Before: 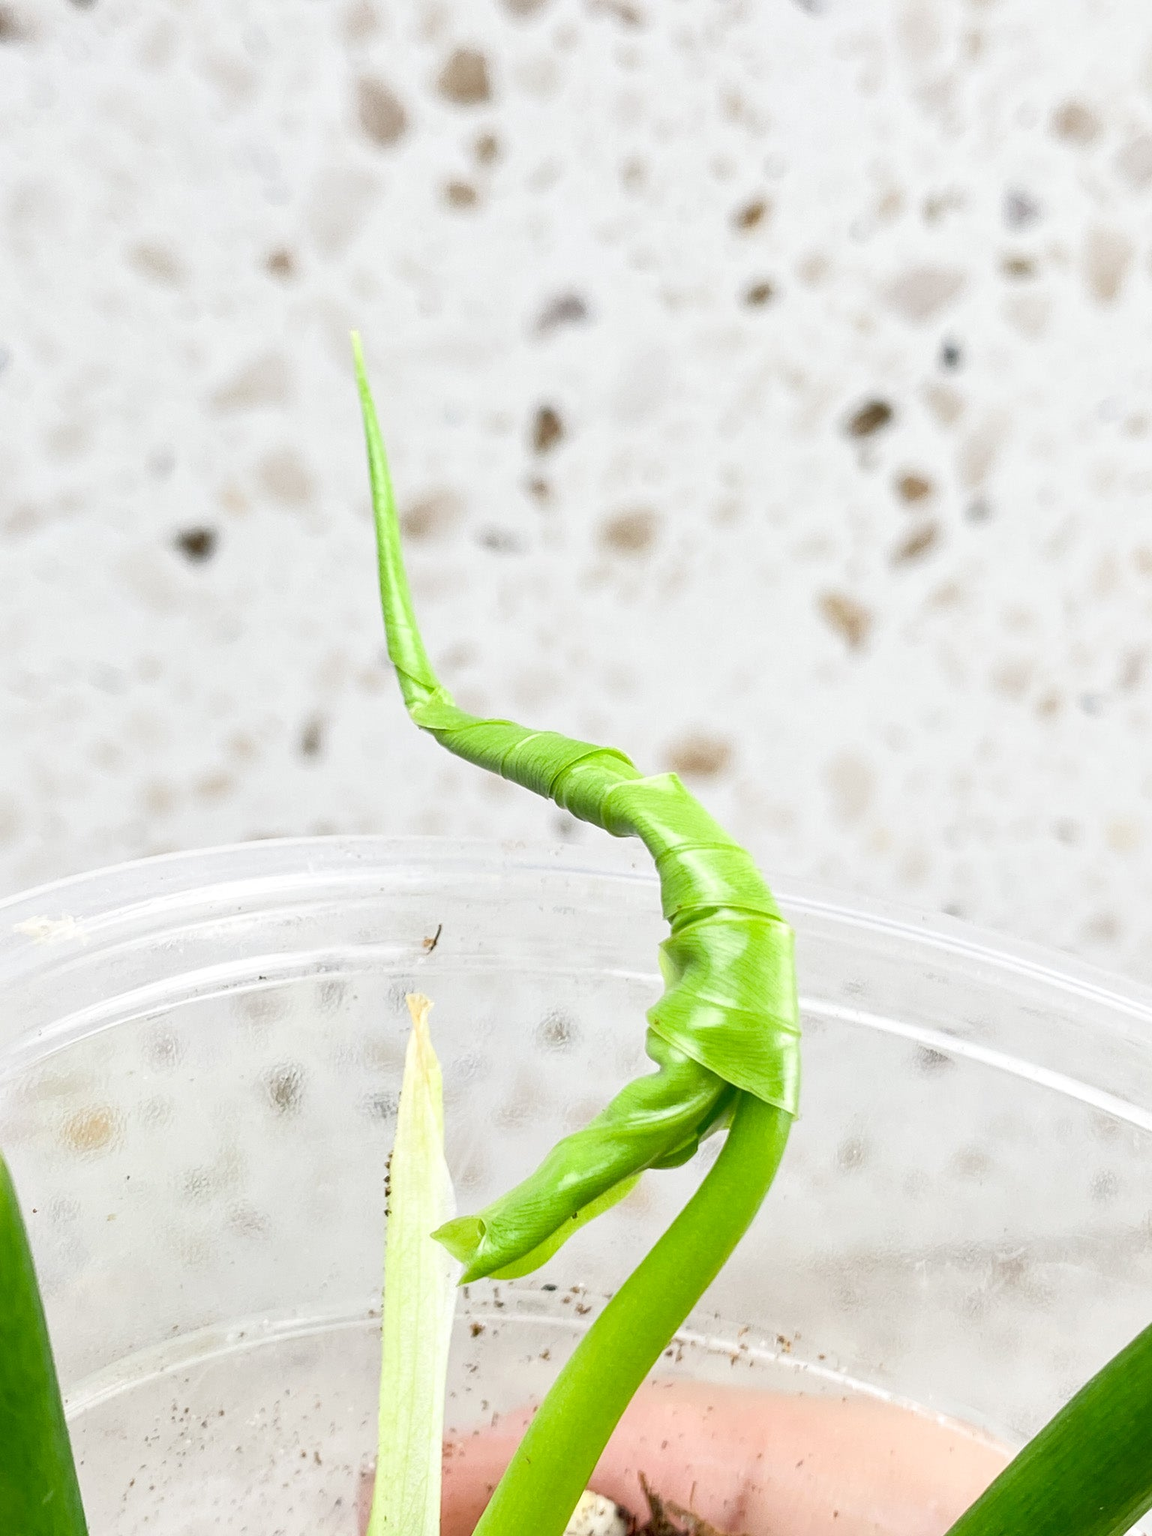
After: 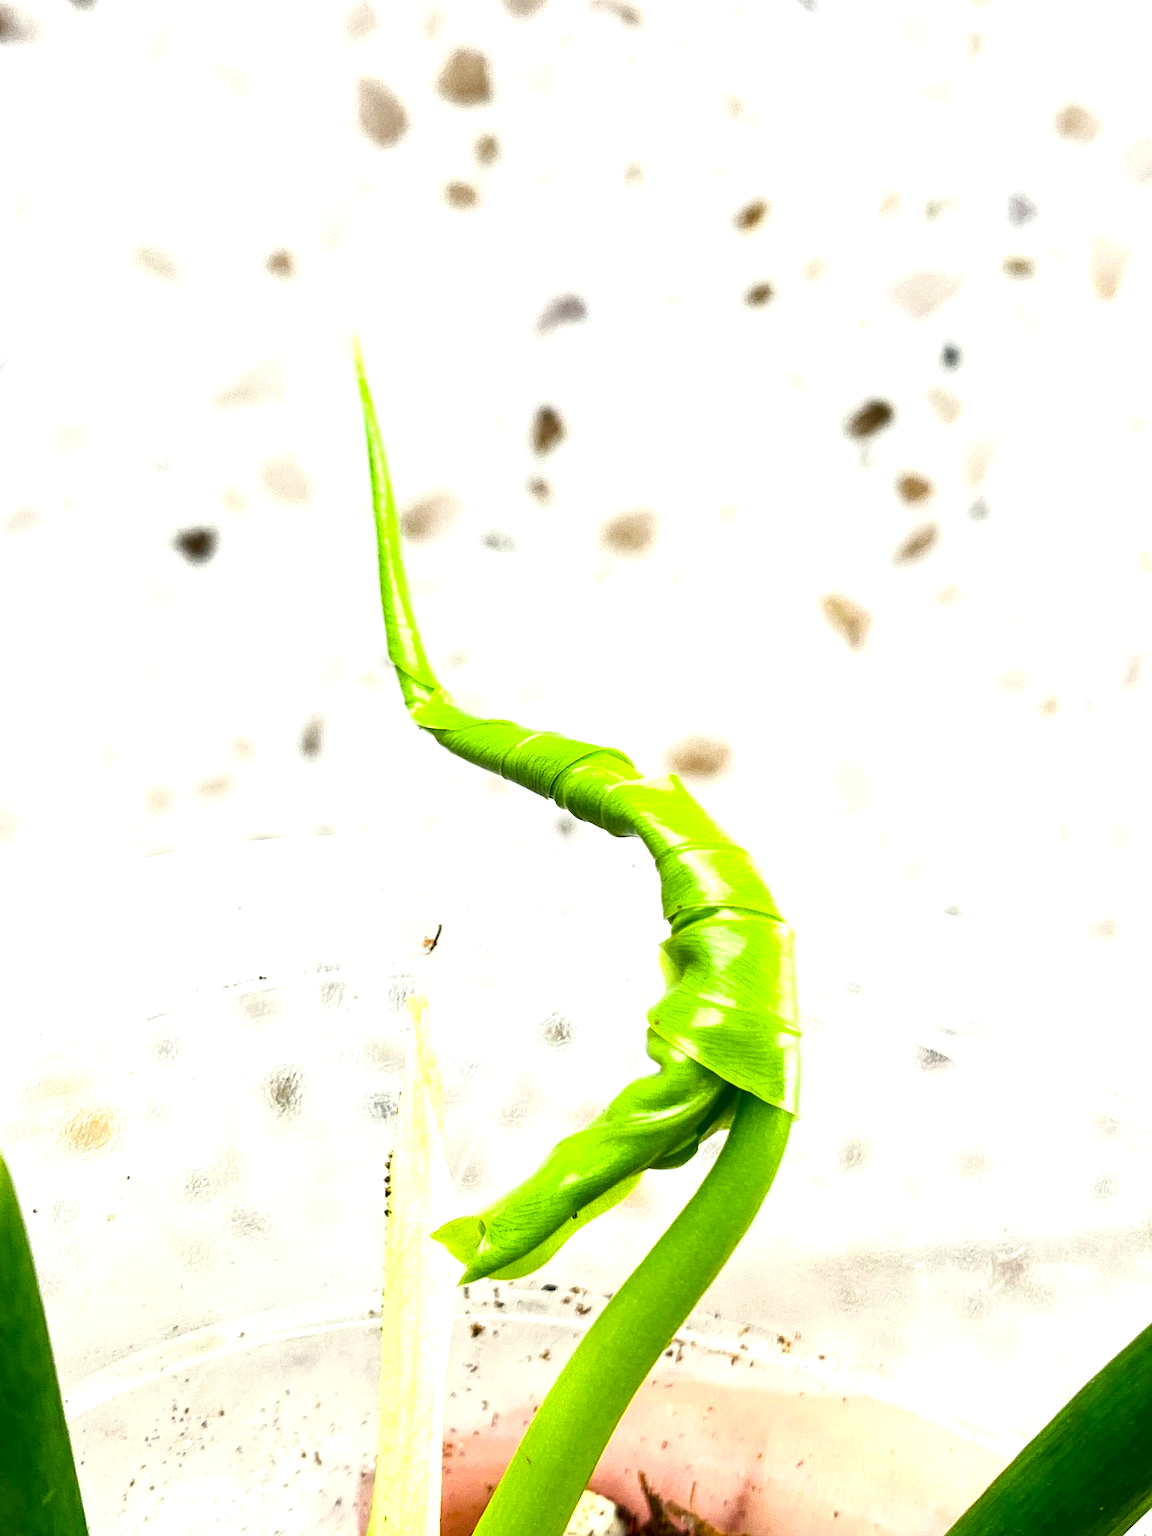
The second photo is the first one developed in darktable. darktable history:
contrast brightness saturation: contrast 0.068, brightness -0.127, saturation 0.048
color balance rgb: highlights gain › luminance 6.286%, highlights gain › chroma 1.21%, highlights gain › hue 91.86°, linear chroma grading › shadows -8.688%, linear chroma grading › global chroma 9.984%, perceptual saturation grading › global saturation 30.192%, perceptual brilliance grading › highlights 14.064%, perceptual brilliance grading › shadows -18.48%
